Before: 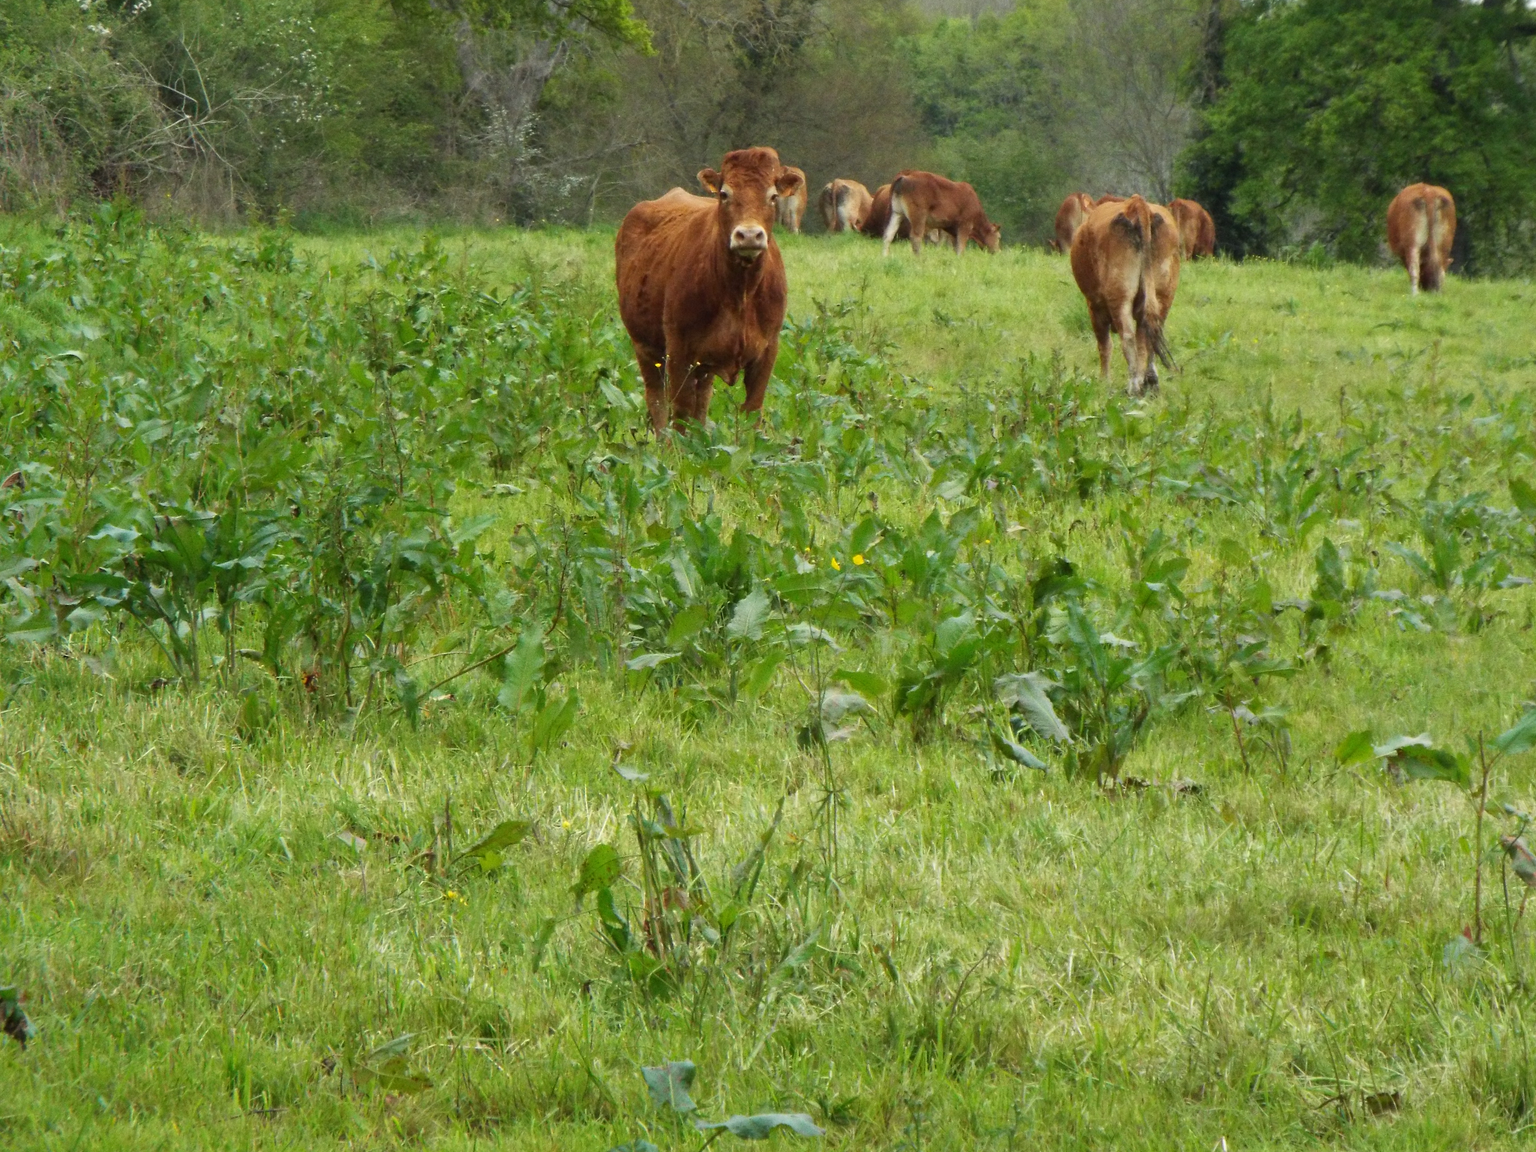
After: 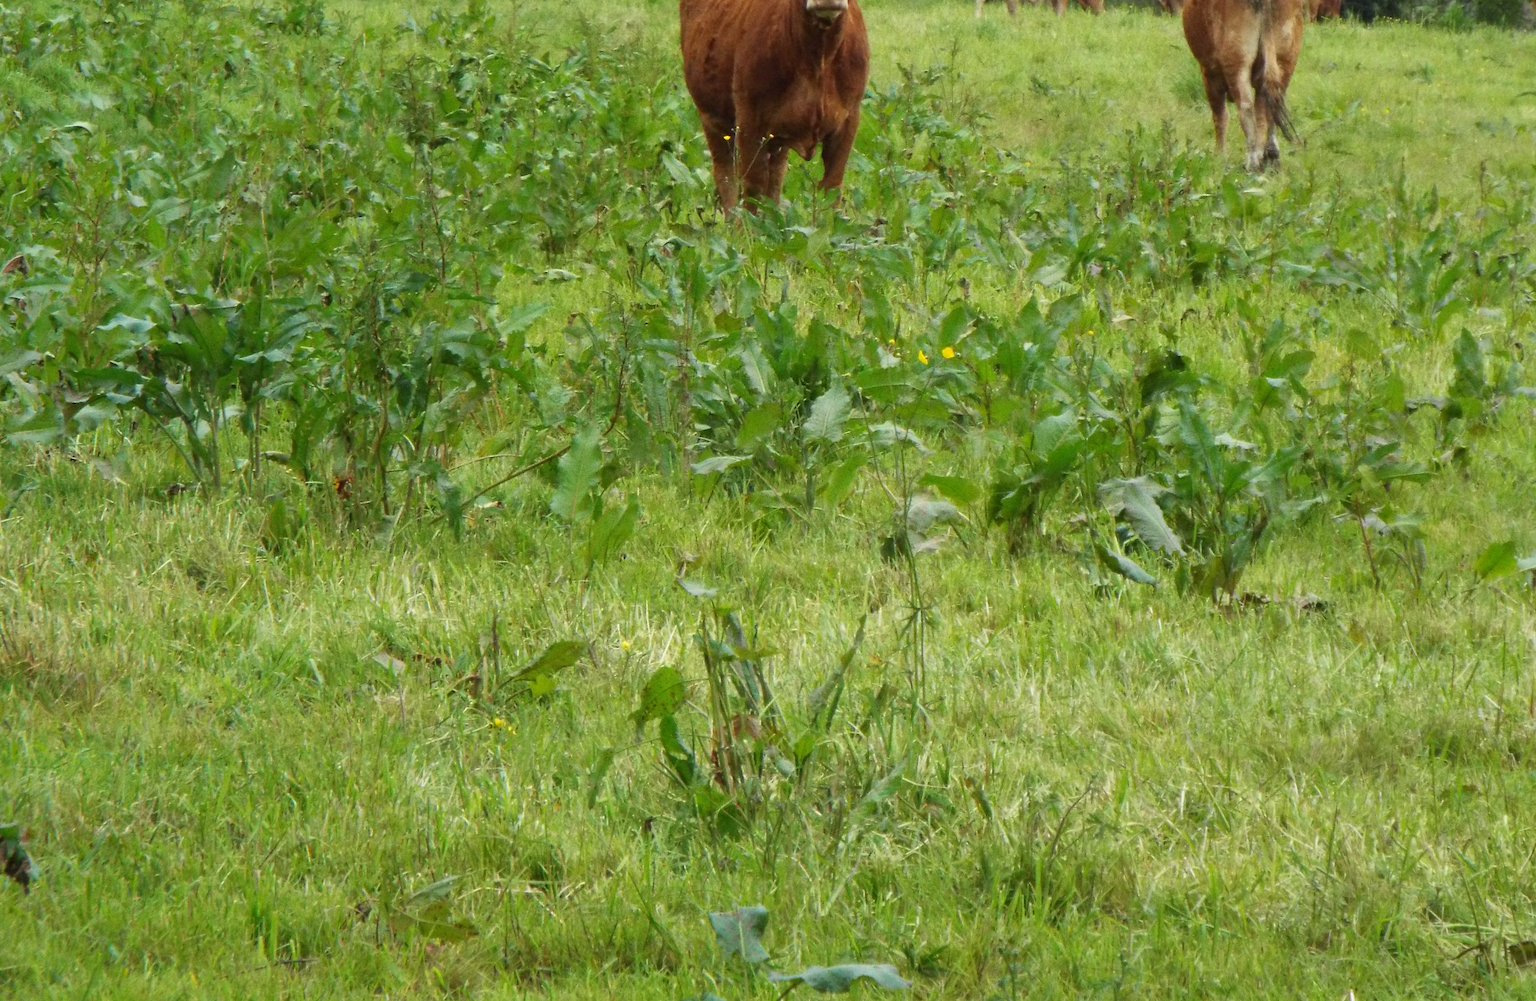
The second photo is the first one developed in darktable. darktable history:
crop: top 20.916%, right 9.437%, bottom 0.316%
exposure: compensate highlight preservation false
